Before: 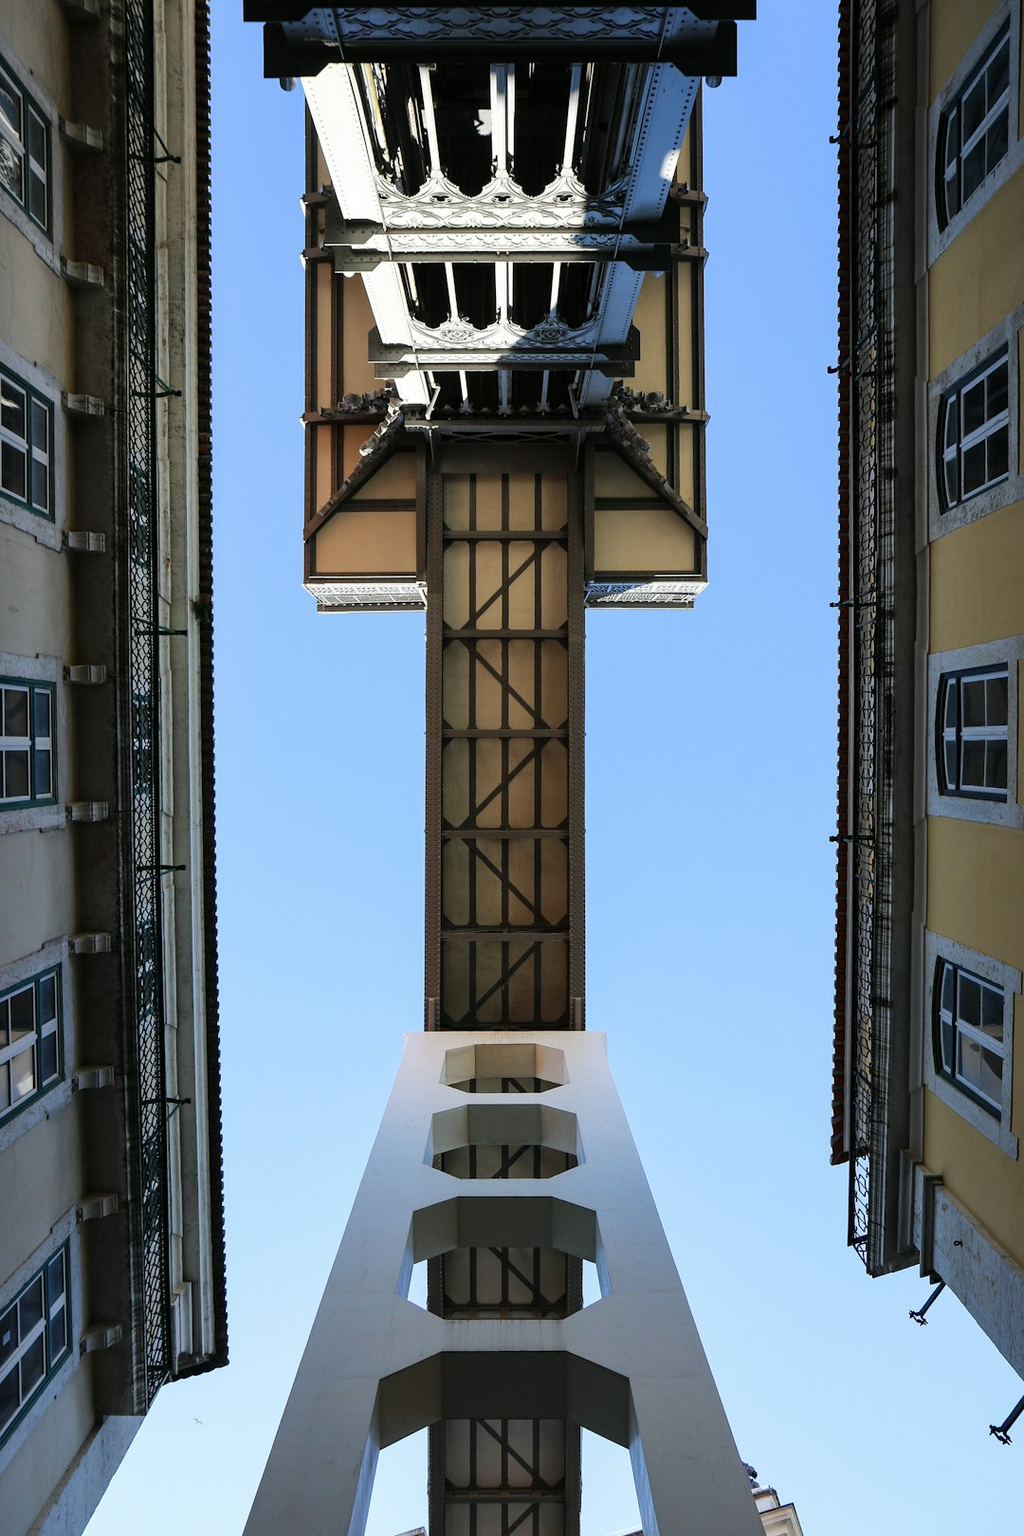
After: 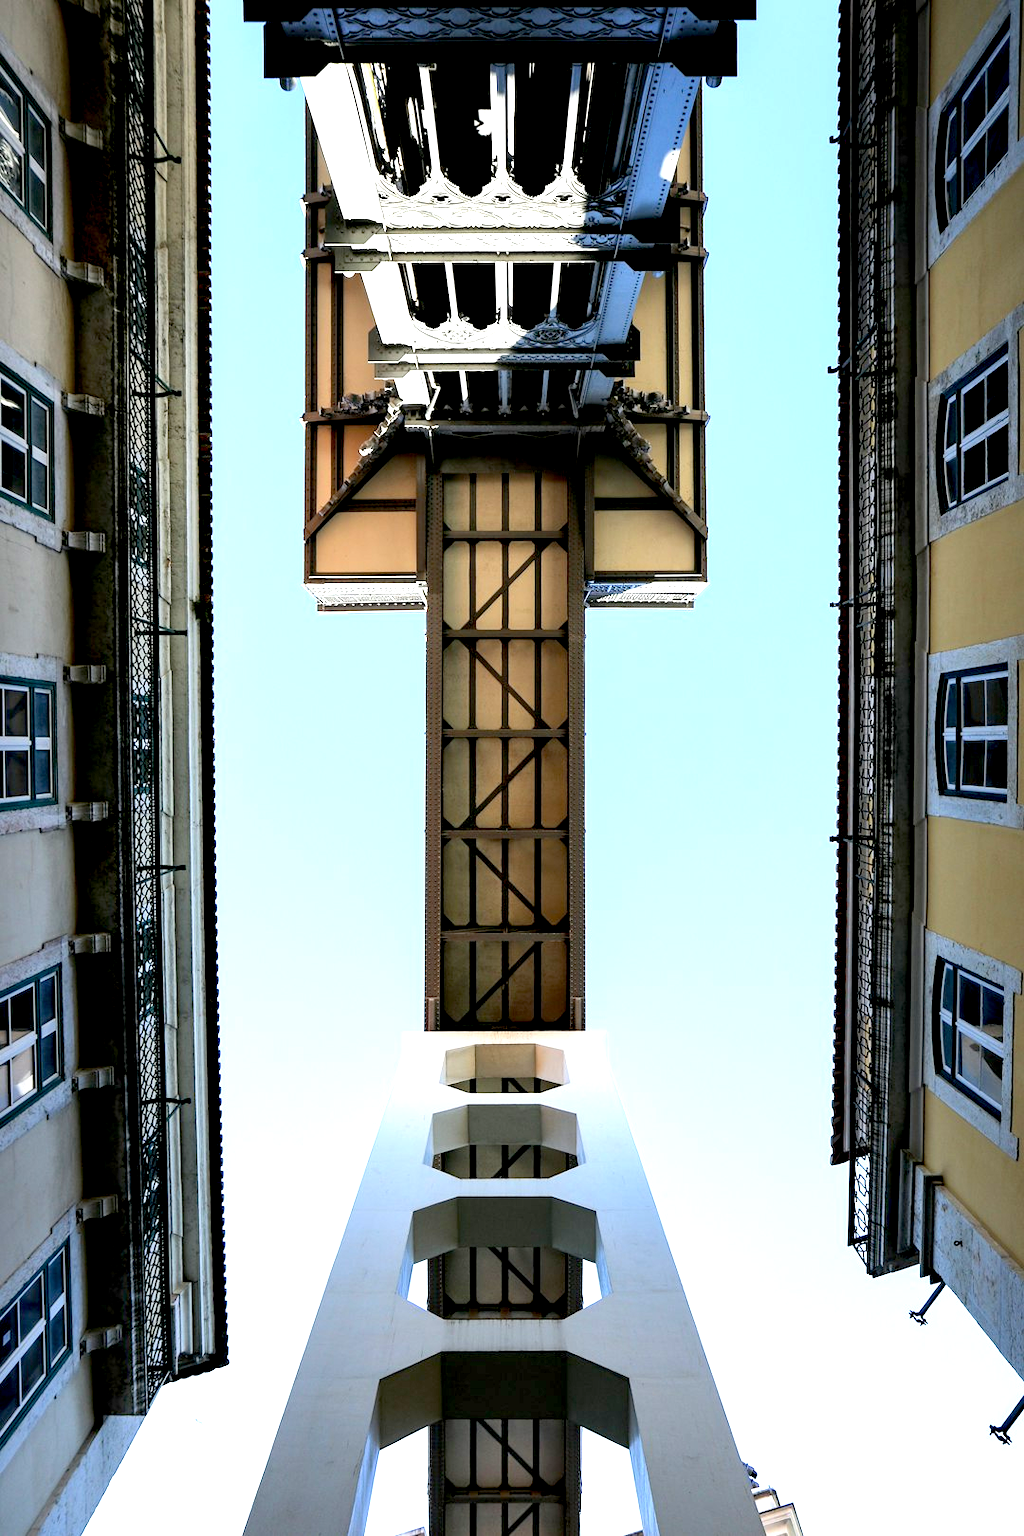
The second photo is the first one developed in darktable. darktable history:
exposure: black level correction 0.011, exposure 1.08 EV, compensate exposure bias true, compensate highlight preservation false
